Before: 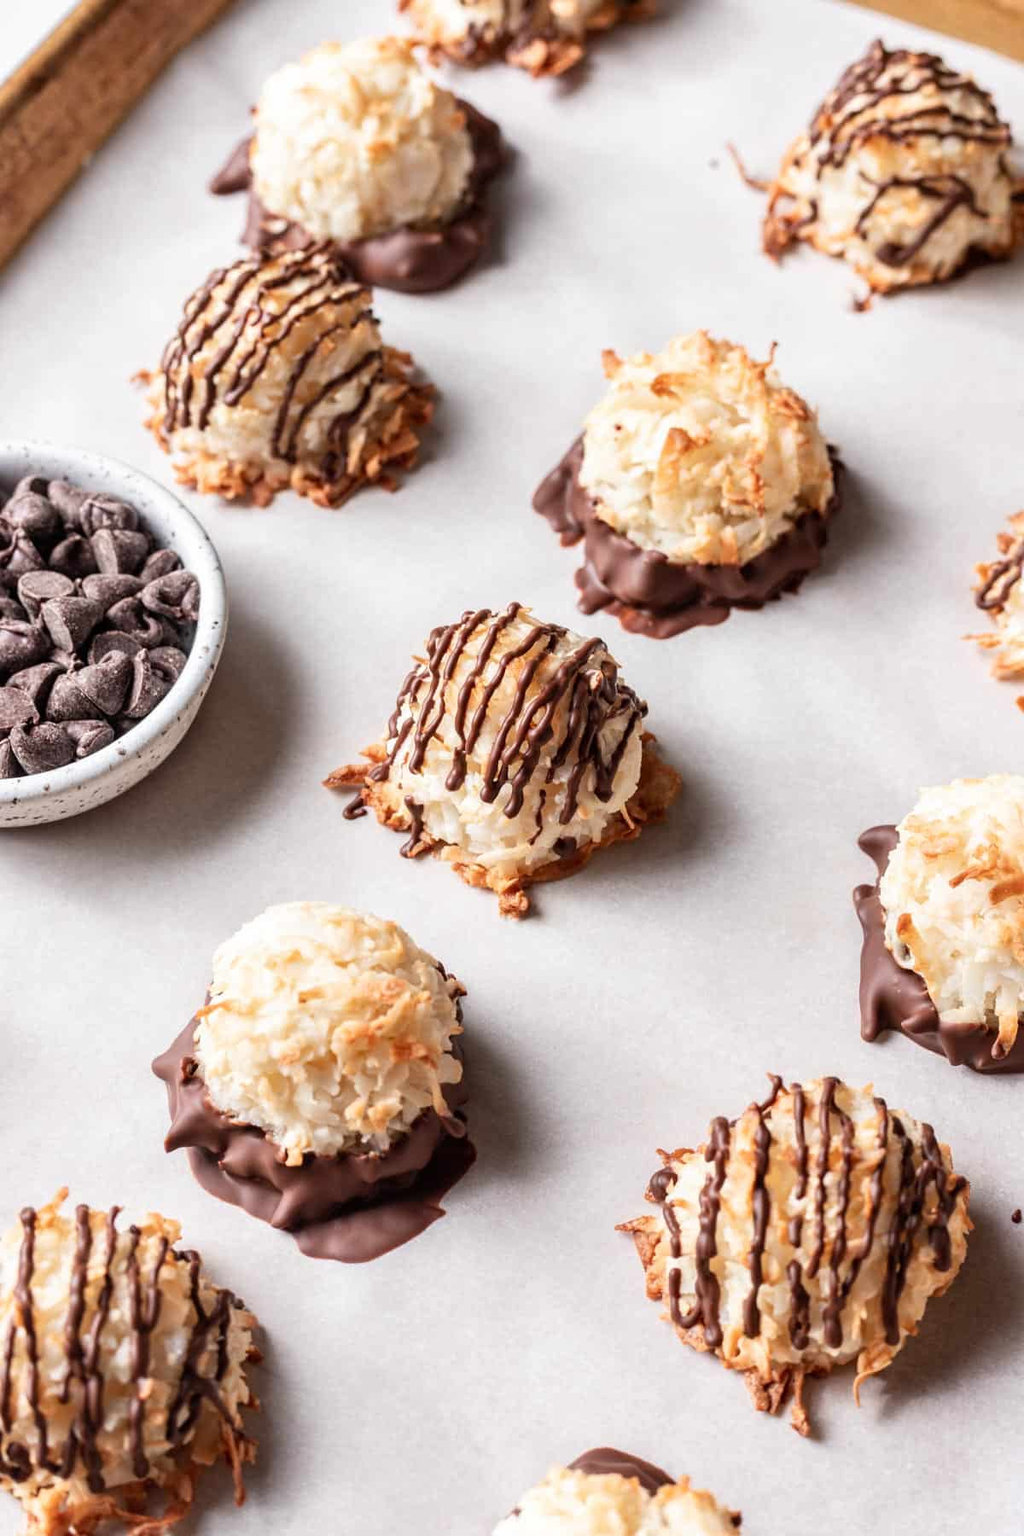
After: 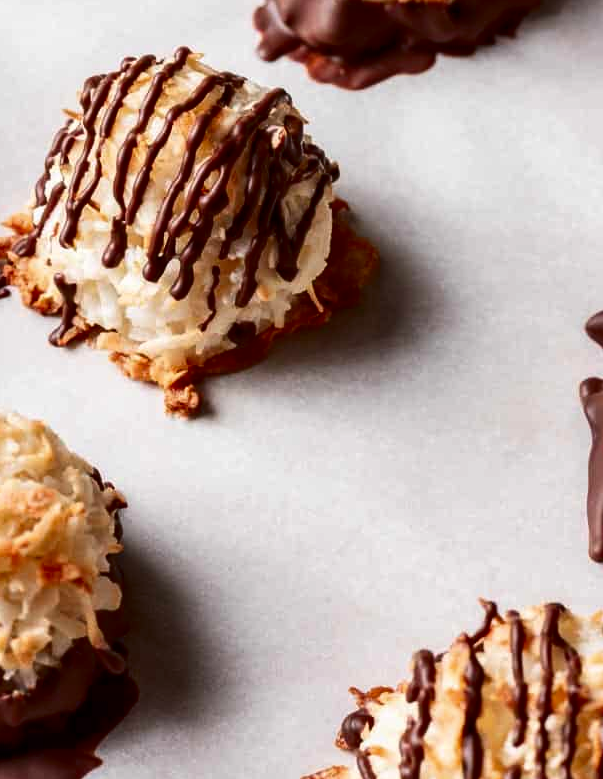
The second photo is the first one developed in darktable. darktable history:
crop: left 35.03%, top 36.625%, right 14.663%, bottom 20.057%
contrast brightness saturation: contrast 0.13, brightness -0.24, saturation 0.14
